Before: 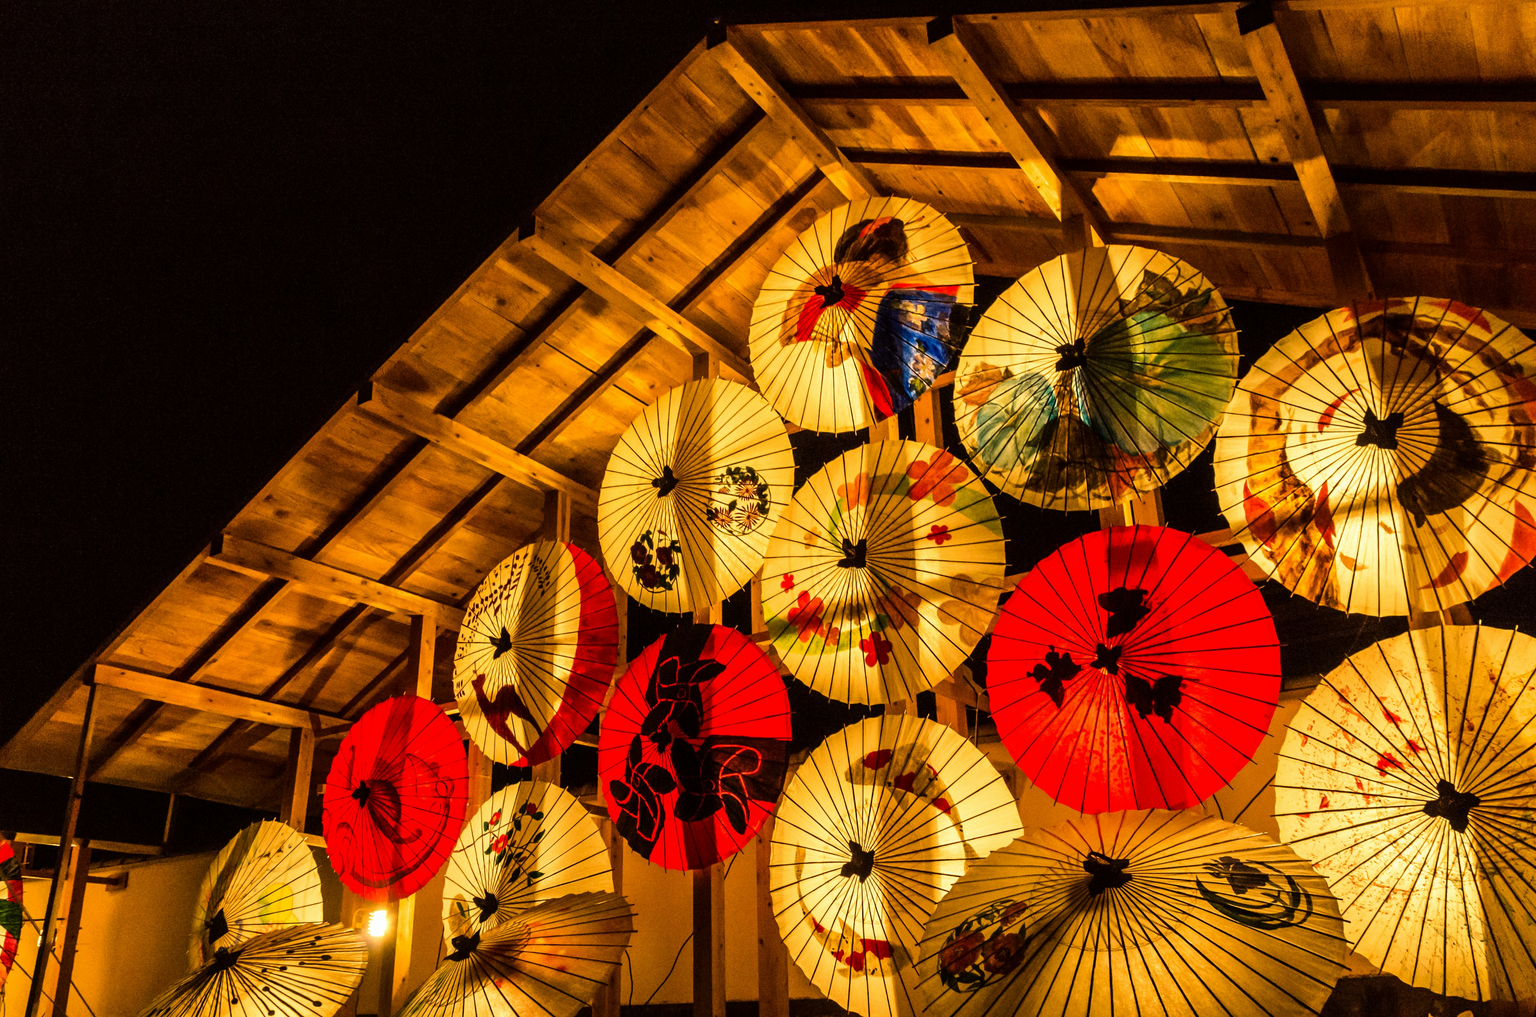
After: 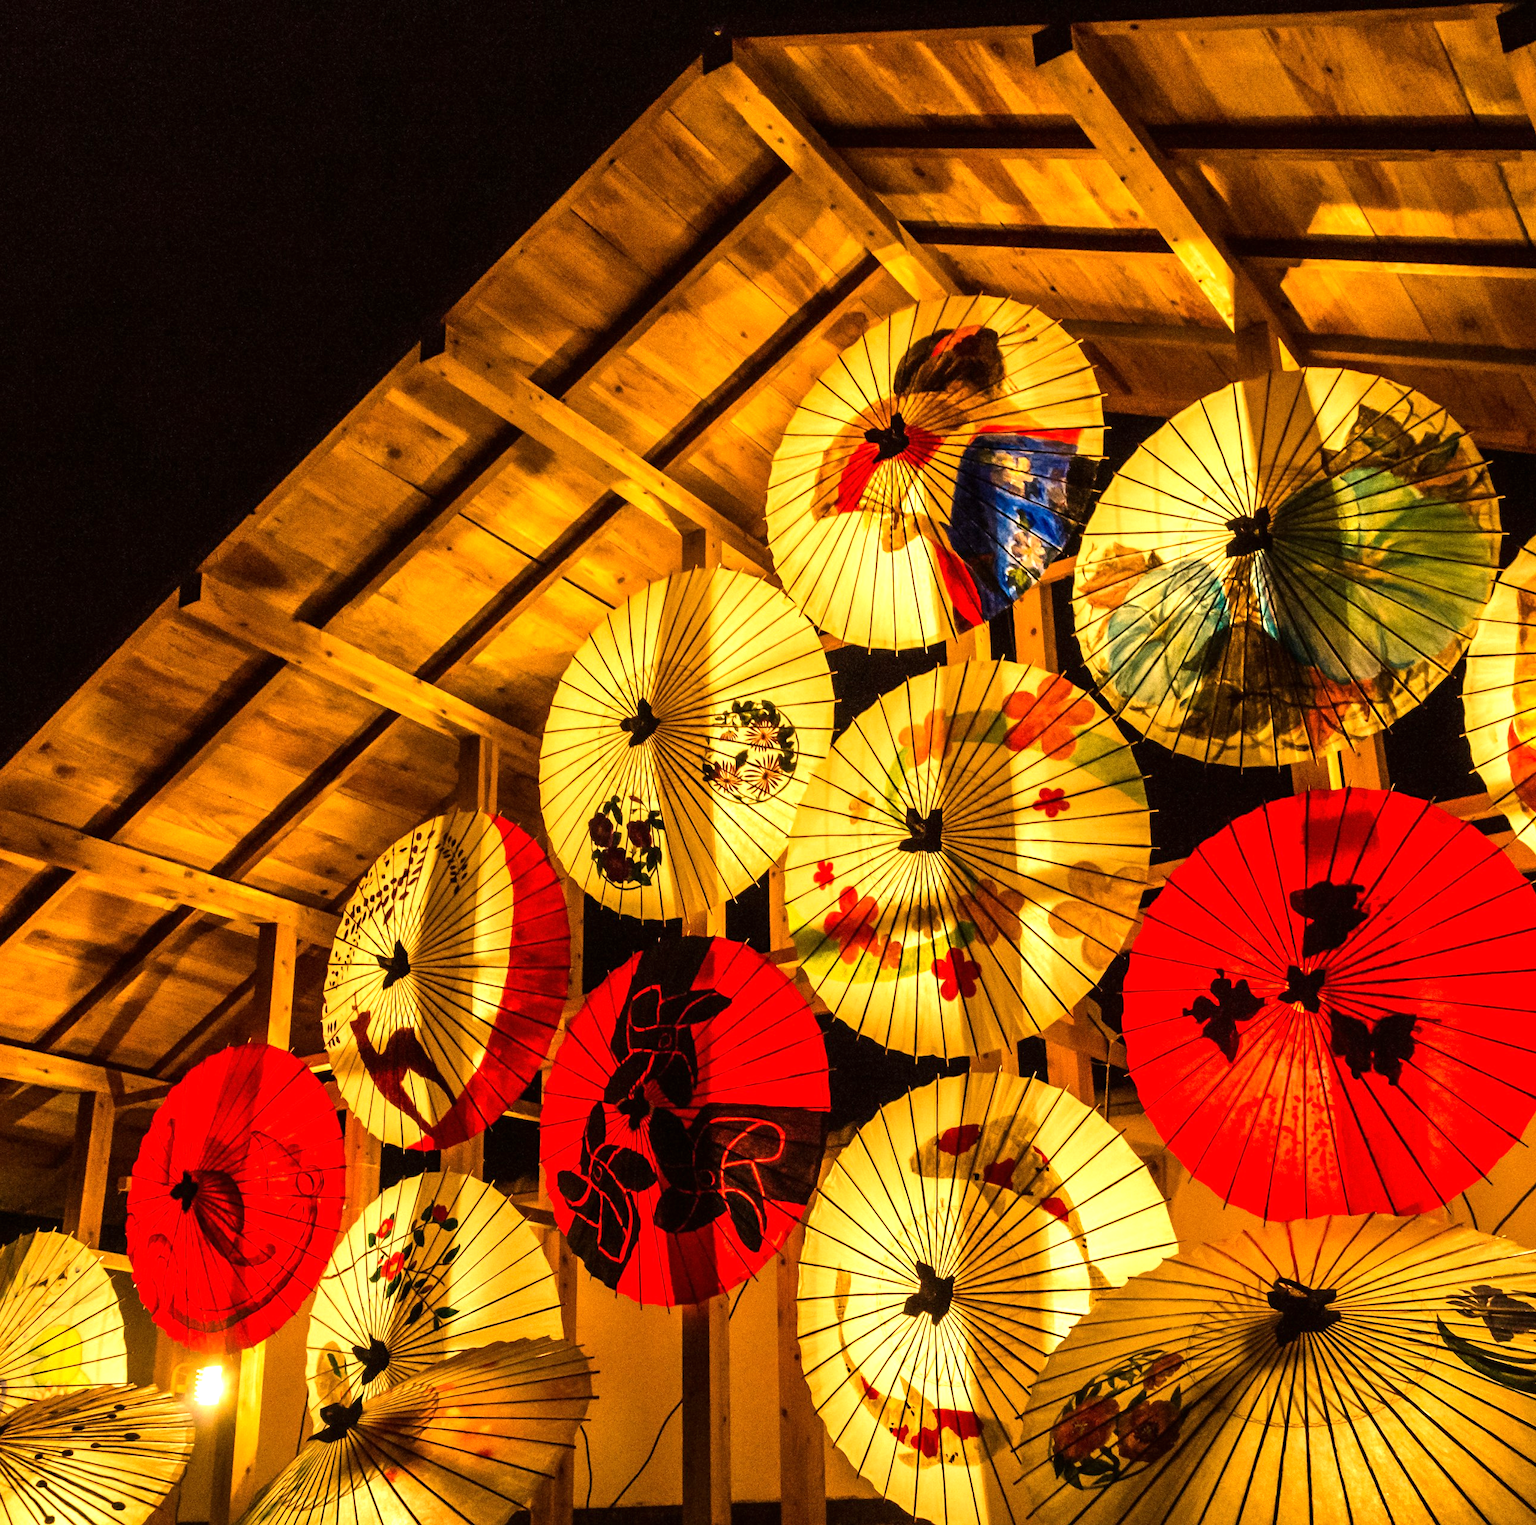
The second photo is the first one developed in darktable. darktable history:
crop and rotate: left 15.546%, right 17.787%
exposure: black level correction 0, exposure 0.5 EV, compensate exposure bias true, compensate highlight preservation false
